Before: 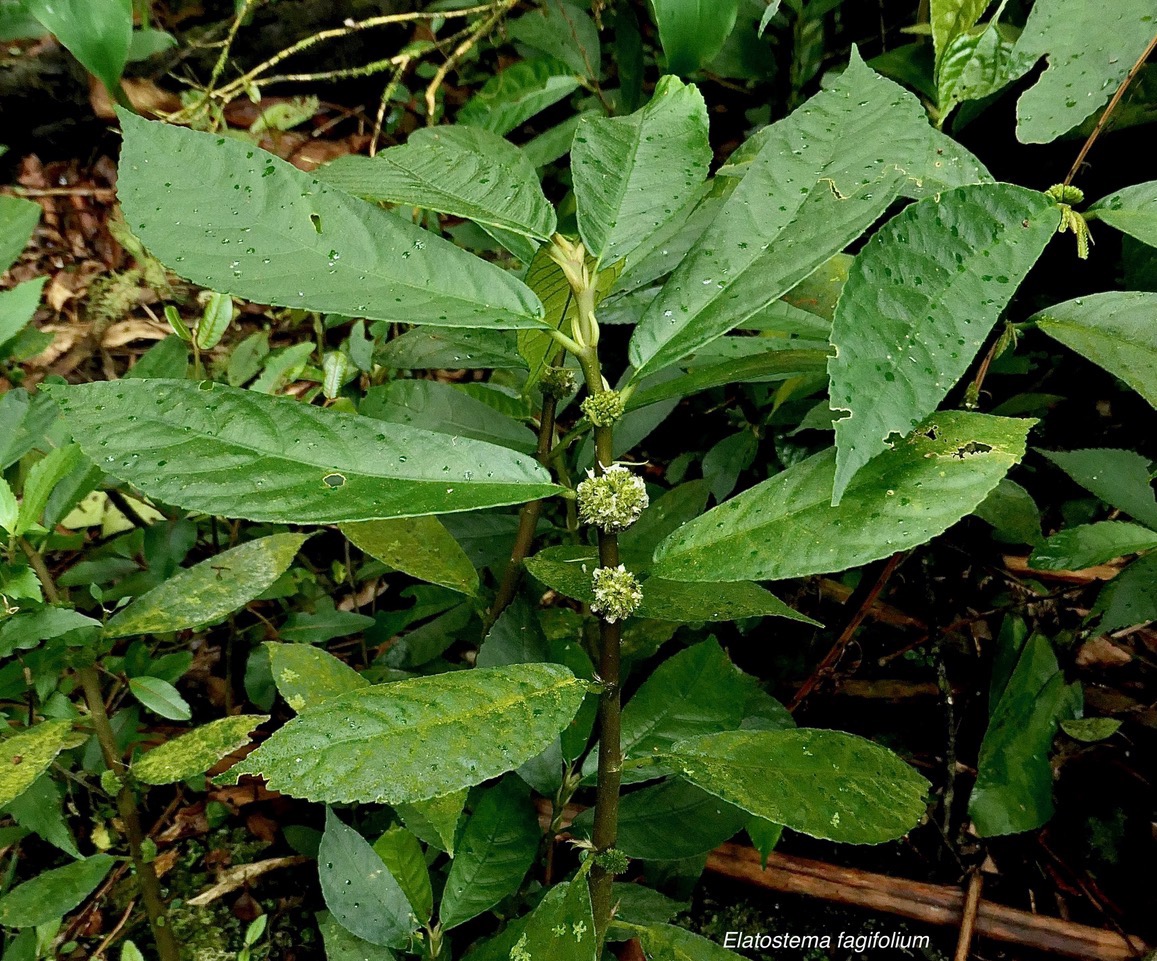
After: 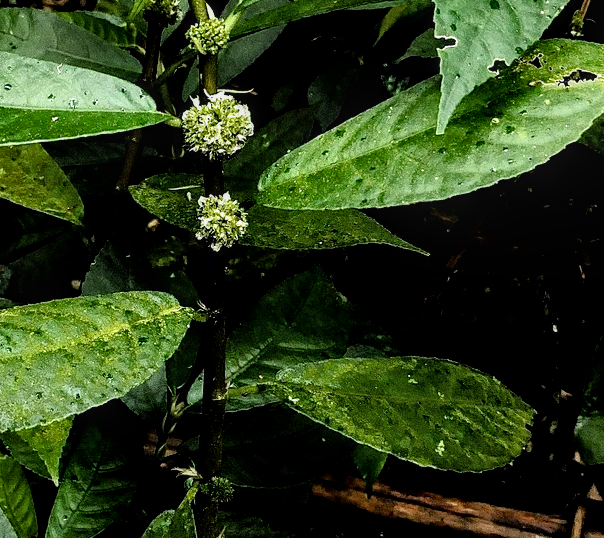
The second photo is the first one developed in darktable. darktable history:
local contrast: on, module defaults
crop: left 34.148%, top 38.78%, right 13.617%, bottom 5.196%
filmic rgb: black relative exposure -3.76 EV, white relative exposure 2.39 EV, dynamic range scaling -49.36%, hardness 3.44, latitude 30.08%, contrast 1.807, color science v6 (2022)
